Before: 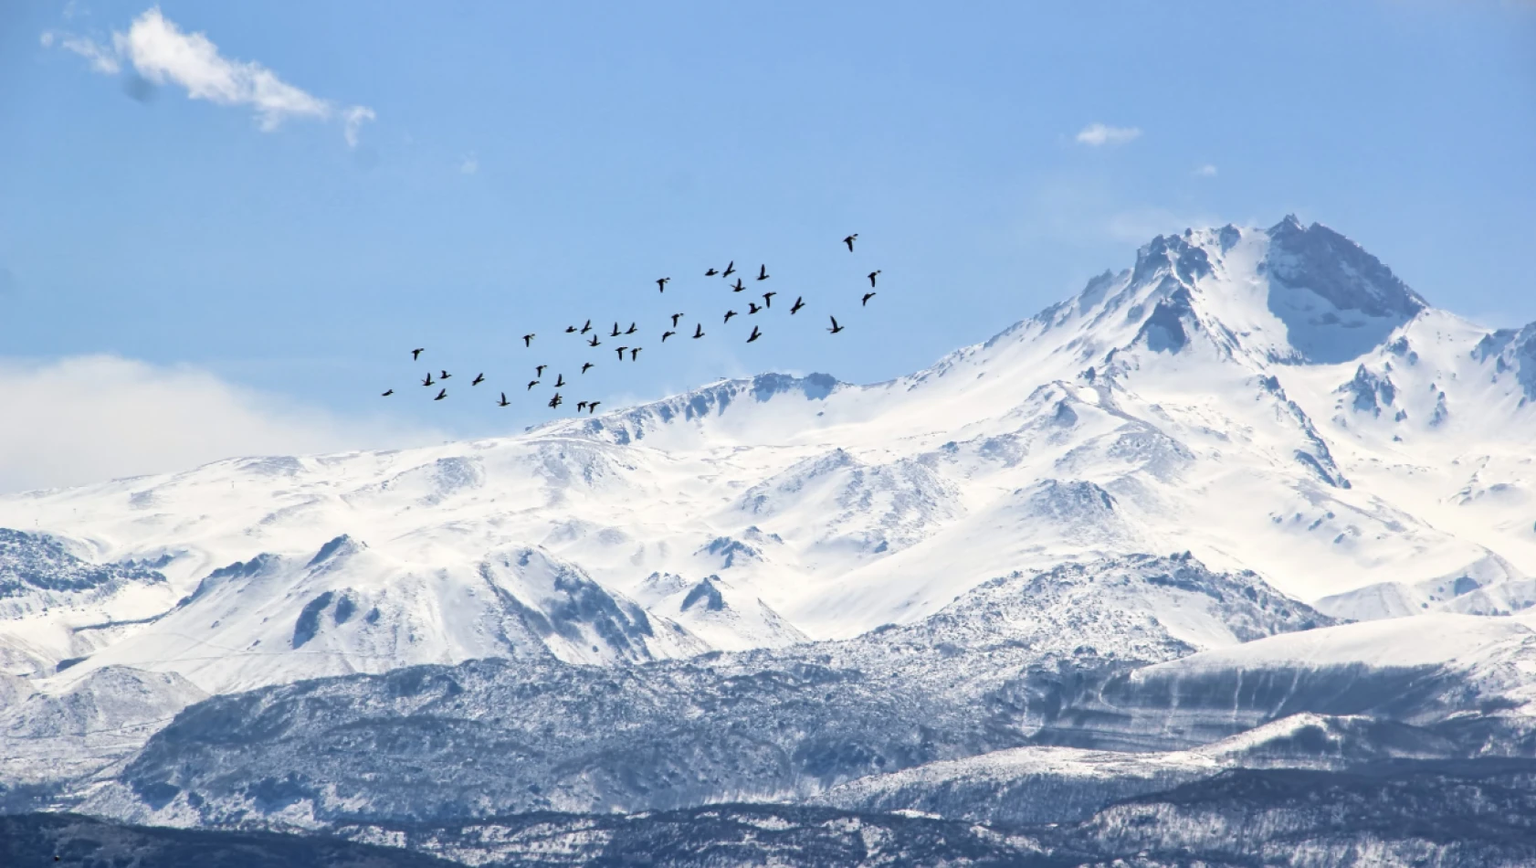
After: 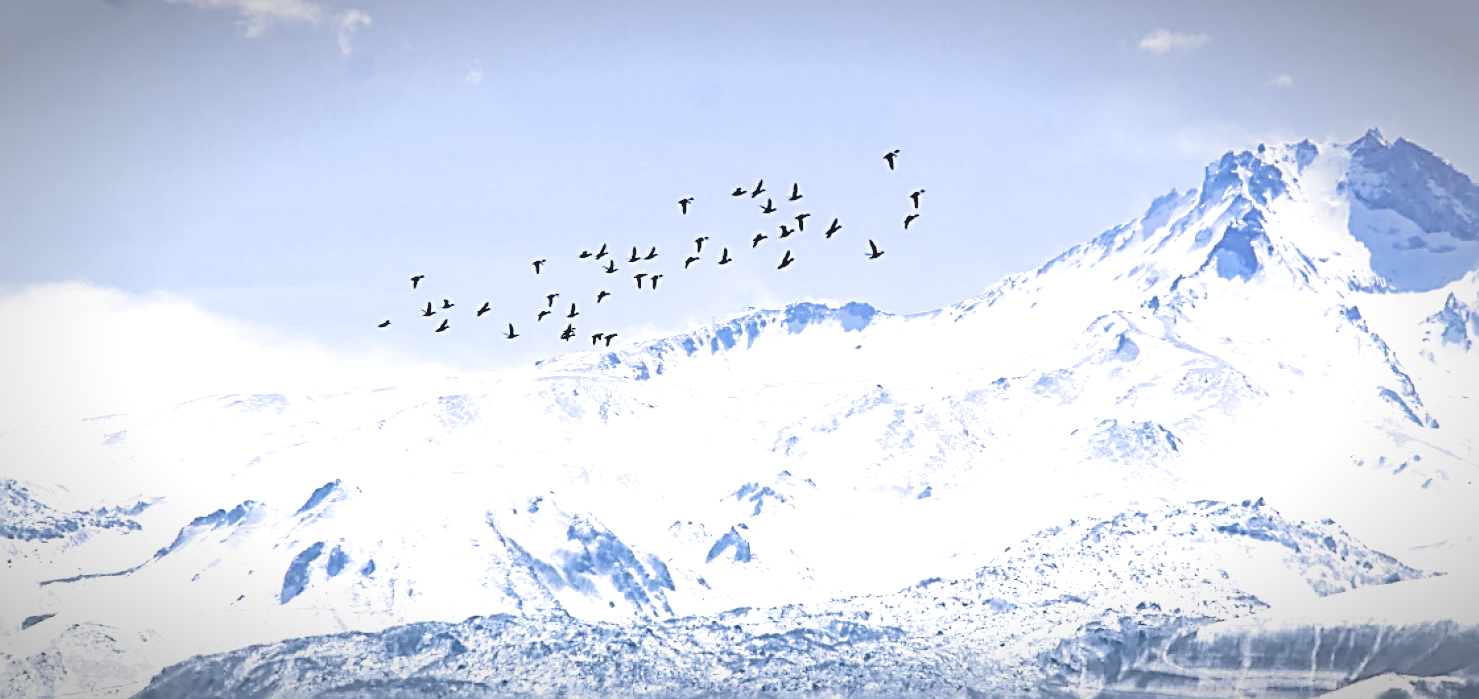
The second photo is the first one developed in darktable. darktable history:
rgb levels: levels [[0.034, 0.472, 0.904], [0, 0.5, 1], [0, 0.5, 1]]
sharpen: radius 3.025, amount 0.757
crop and rotate: left 2.425%, top 11.305%, right 9.6%, bottom 15.08%
vignetting: automatic ratio true
filmic rgb: black relative exposure -4 EV, white relative exposure 3 EV, hardness 3.02, contrast 1.5
graduated density: hue 238.83°, saturation 50%
local contrast: on, module defaults
exposure: black level correction 0, exposure 1.3 EV, compensate exposure bias true, compensate highlight preservation false
